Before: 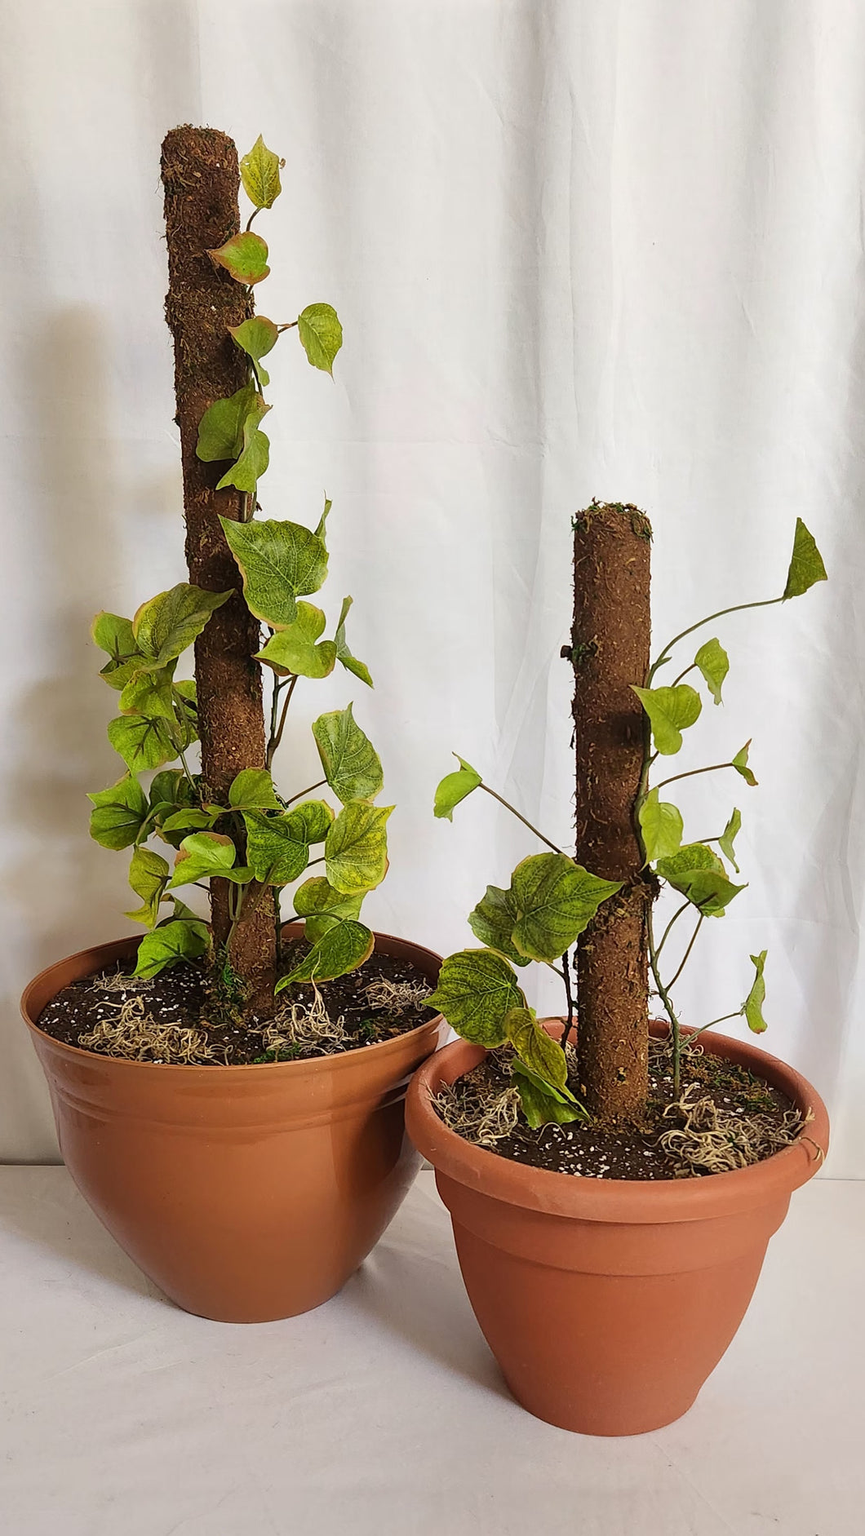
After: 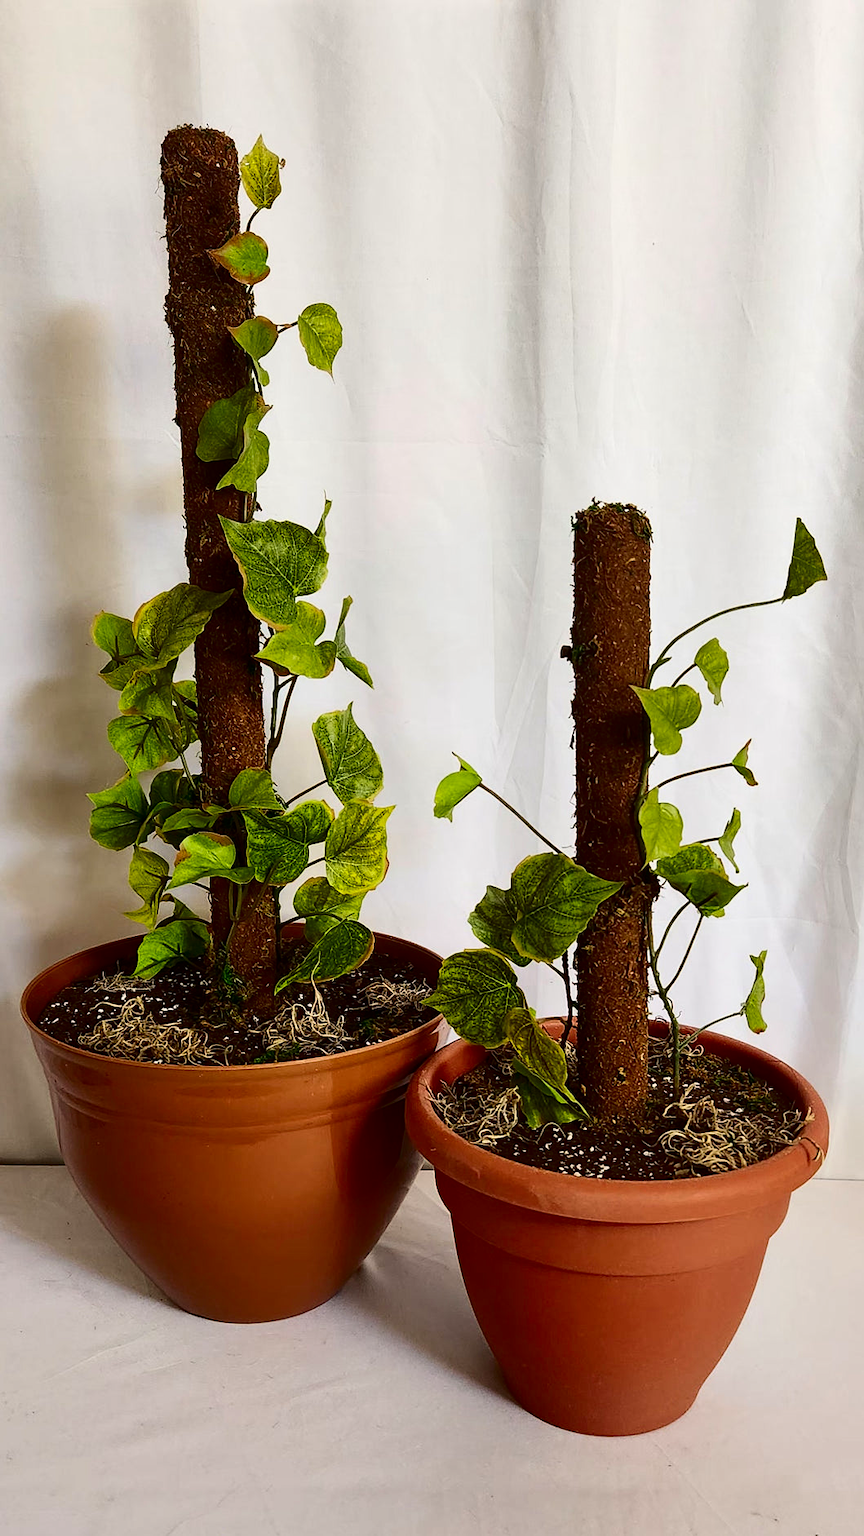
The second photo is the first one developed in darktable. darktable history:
contrast brightness saturation: contrast 0.217, brightness -0.195, saturation 0.239
